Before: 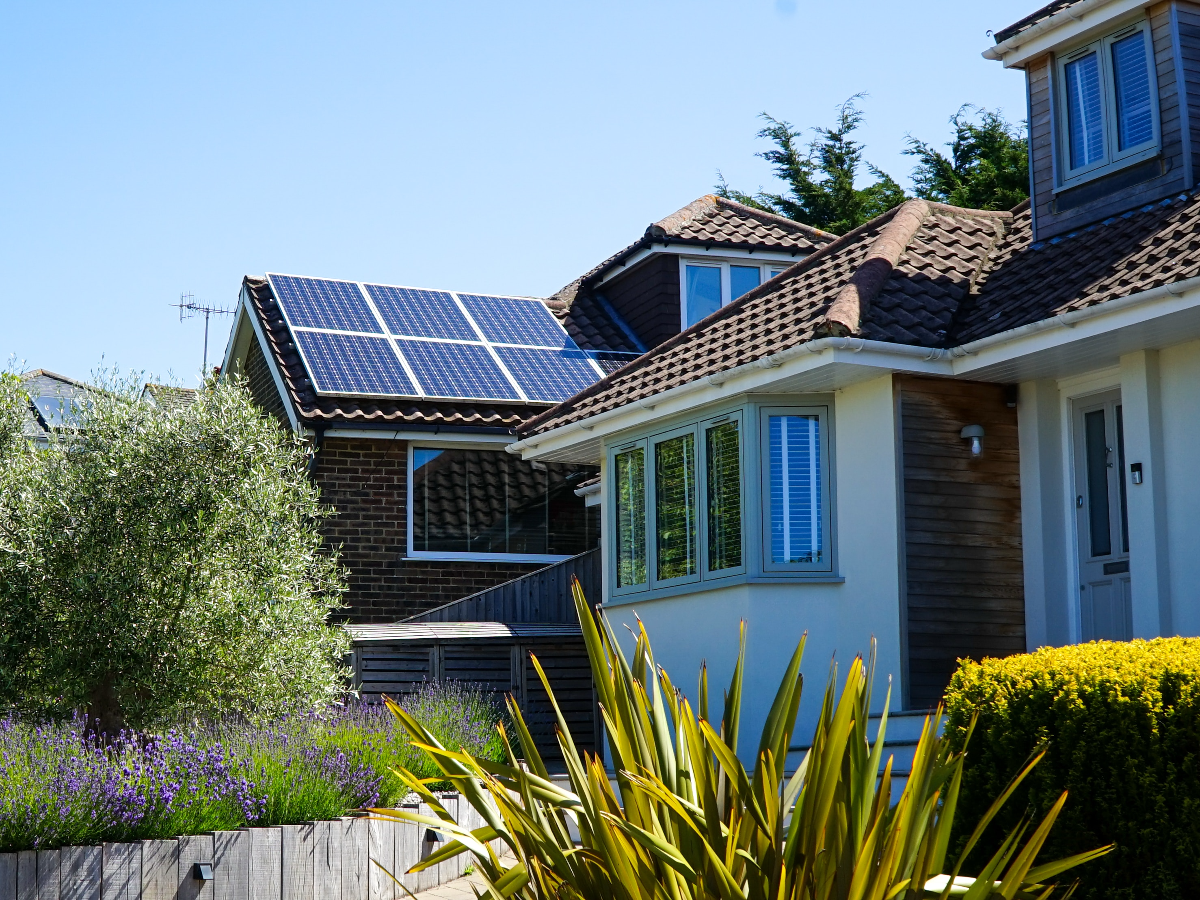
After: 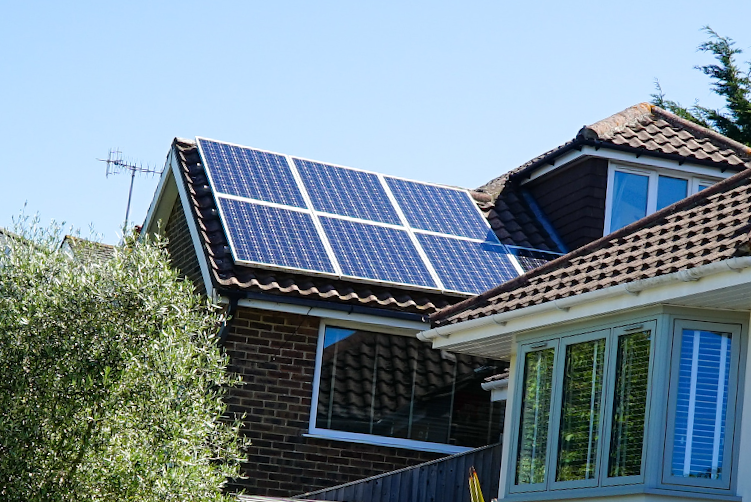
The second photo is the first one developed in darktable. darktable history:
crop and rotate: angle -5.65°, left 2.038%, top 6.806%, right 27.469%, bottom 30.288%
